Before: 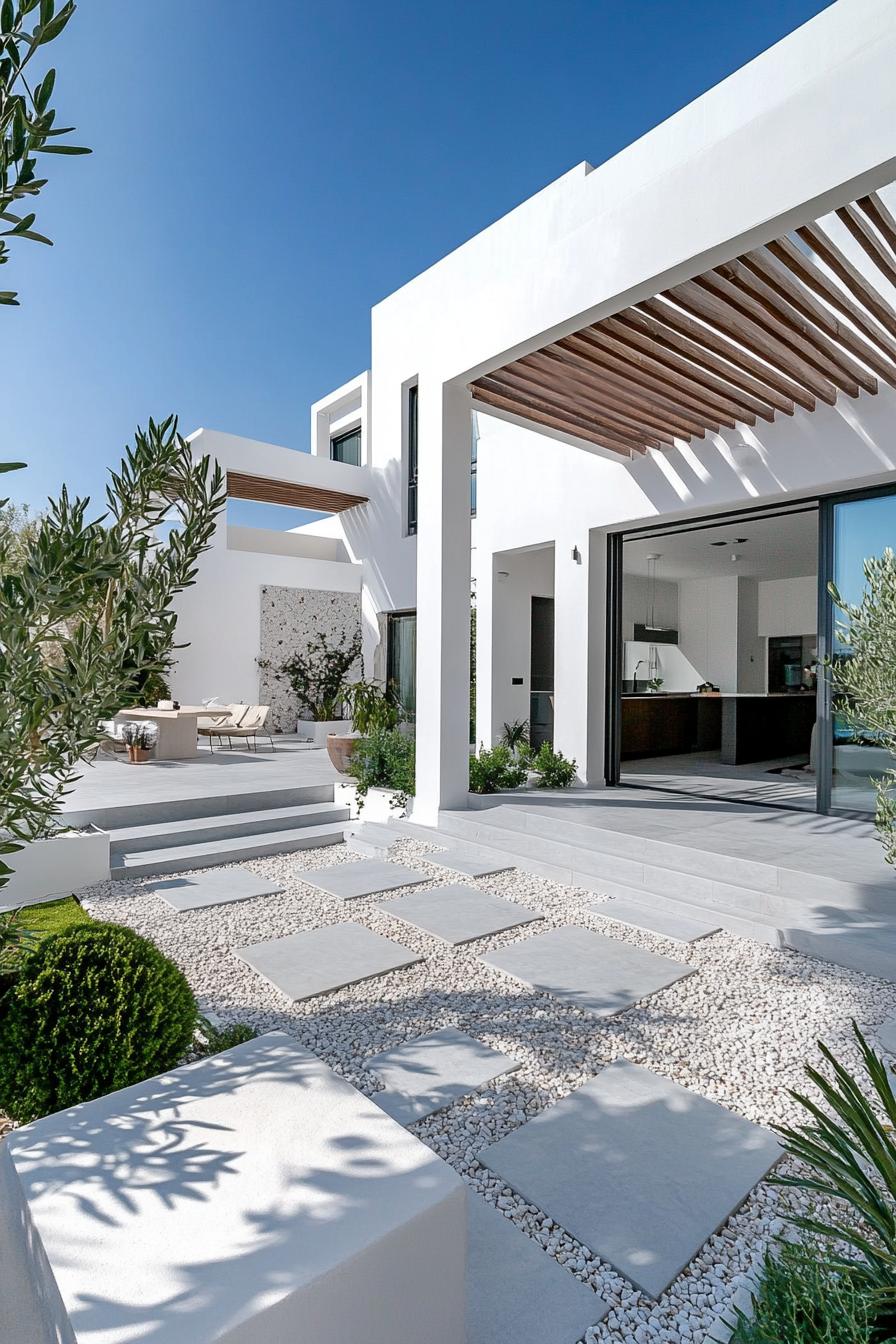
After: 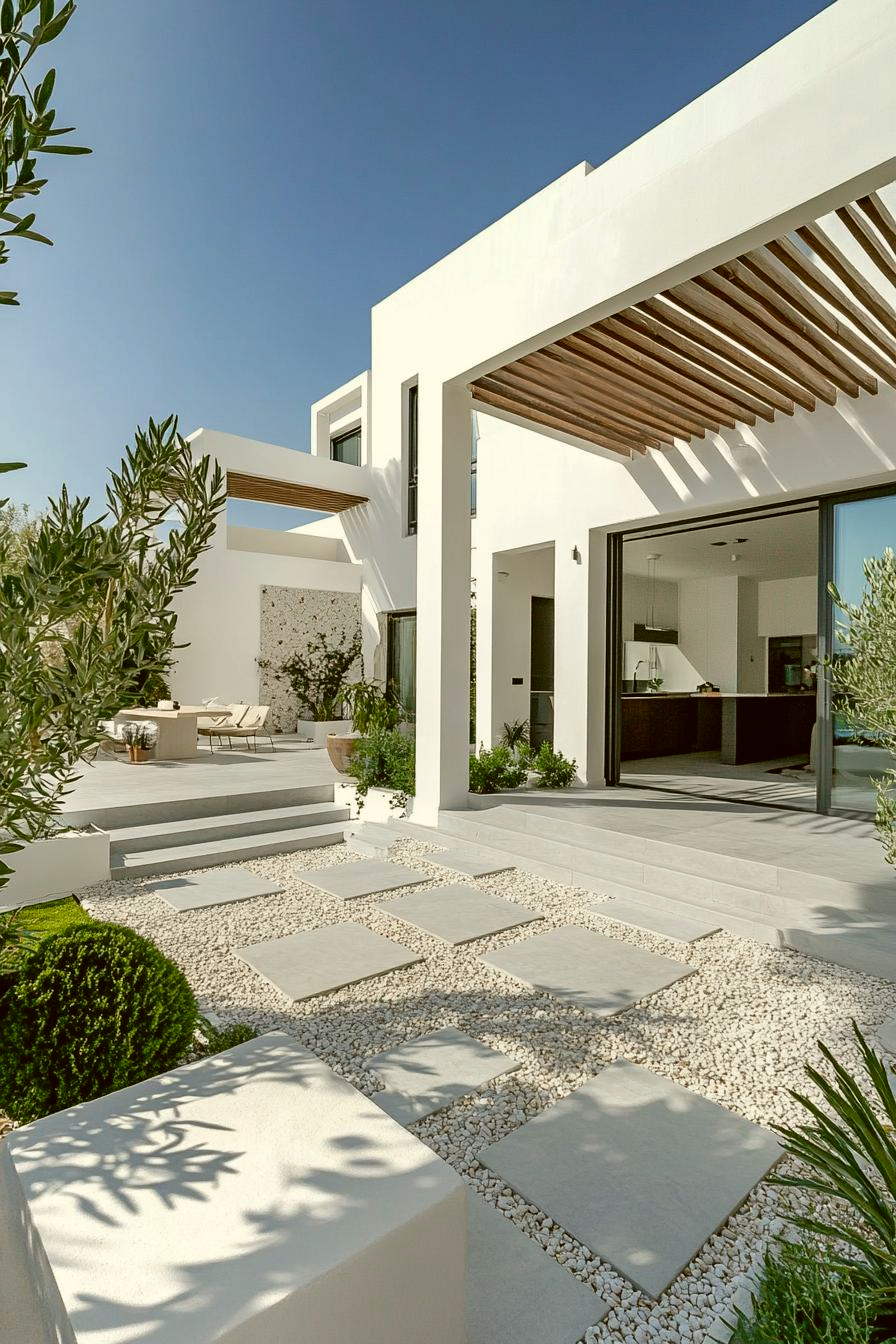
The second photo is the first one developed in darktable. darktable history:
local contrast: mode bilateral grid, contrast 100, coarseness 100, detail 92%, midtone range 0.2
color correction: highlights a* -1.39, highlights b* 10.42, shadows a* 0.22, shadows b* 19.26
